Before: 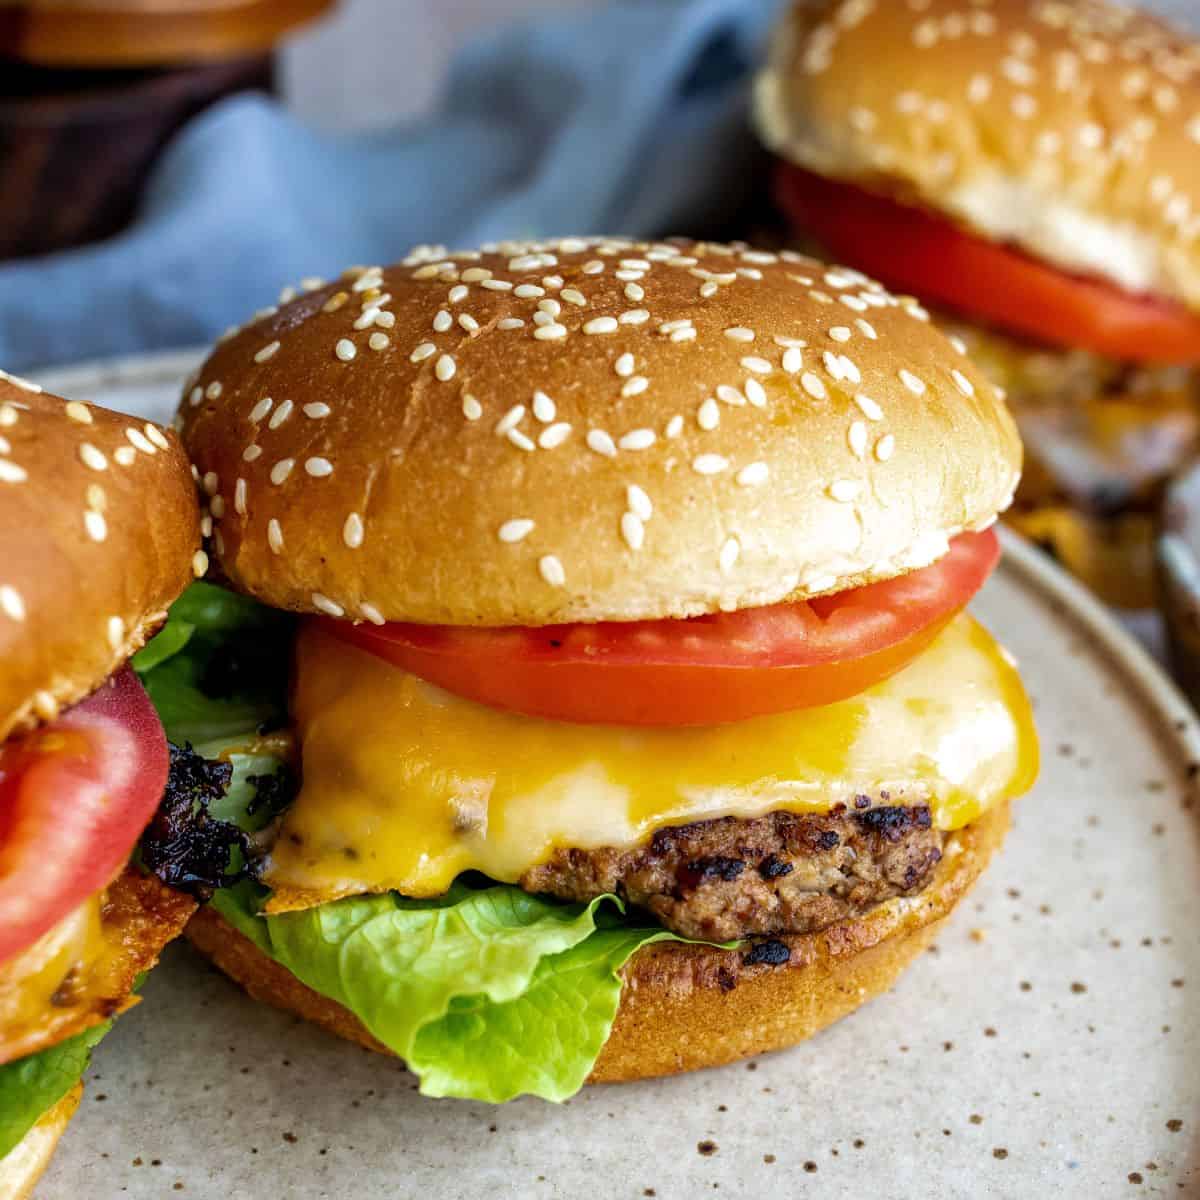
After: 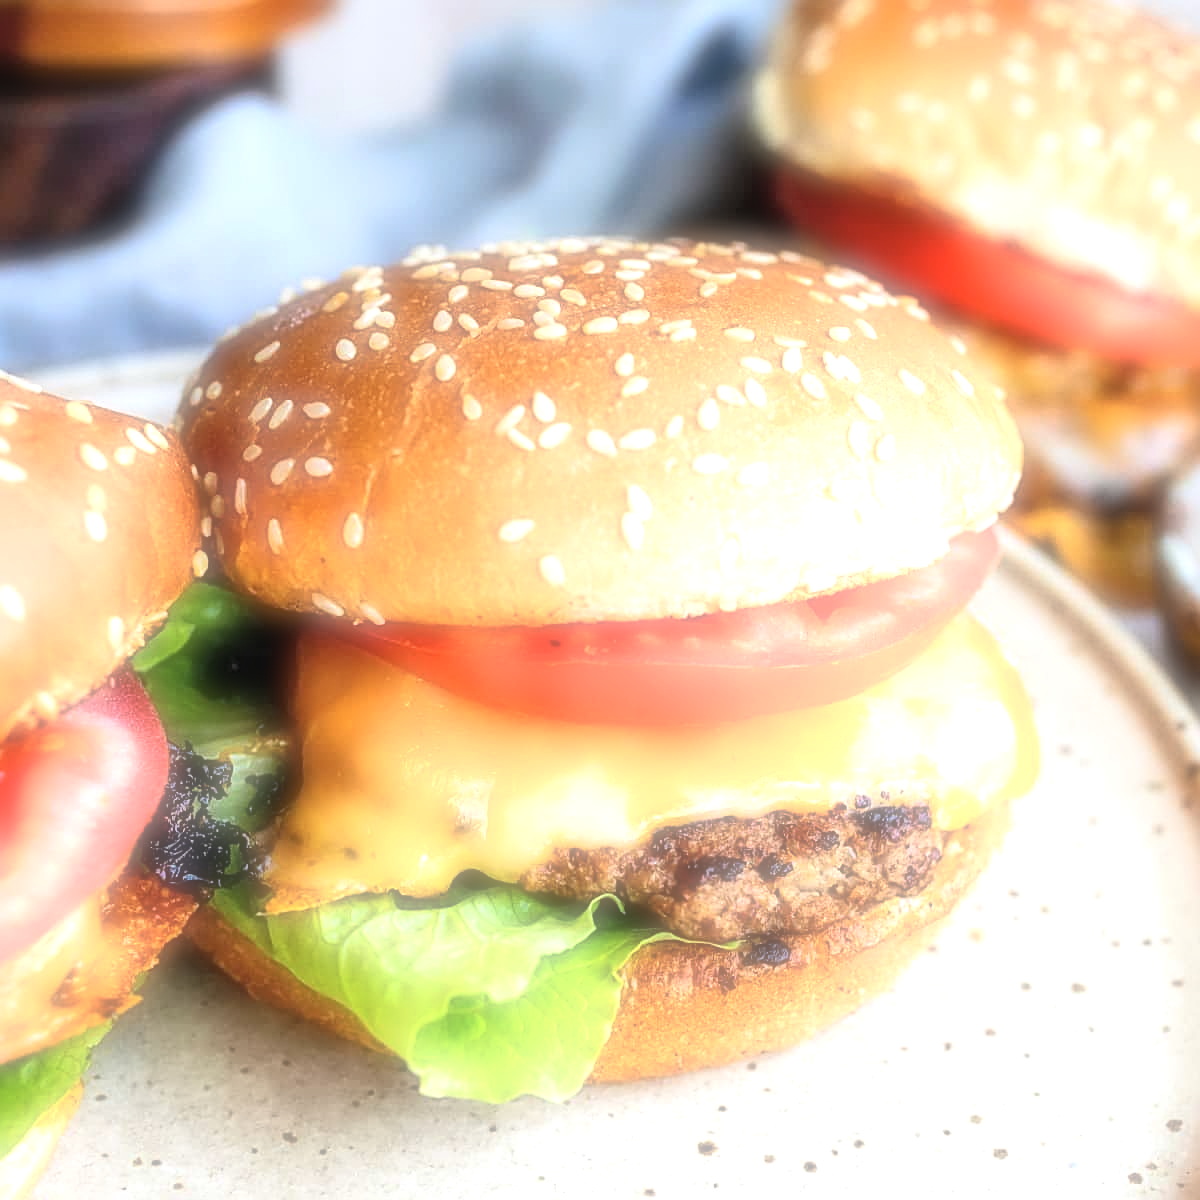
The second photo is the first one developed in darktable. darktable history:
sharpen: radius 2.676, amount 0.669
exposure: black level correction 0, exposure 1 EV, compensate exposure bias true, compensate highlight preservation false
contrast brightness saturation: contrast 0.14, brightness 0.21
soften: on, module defaults
